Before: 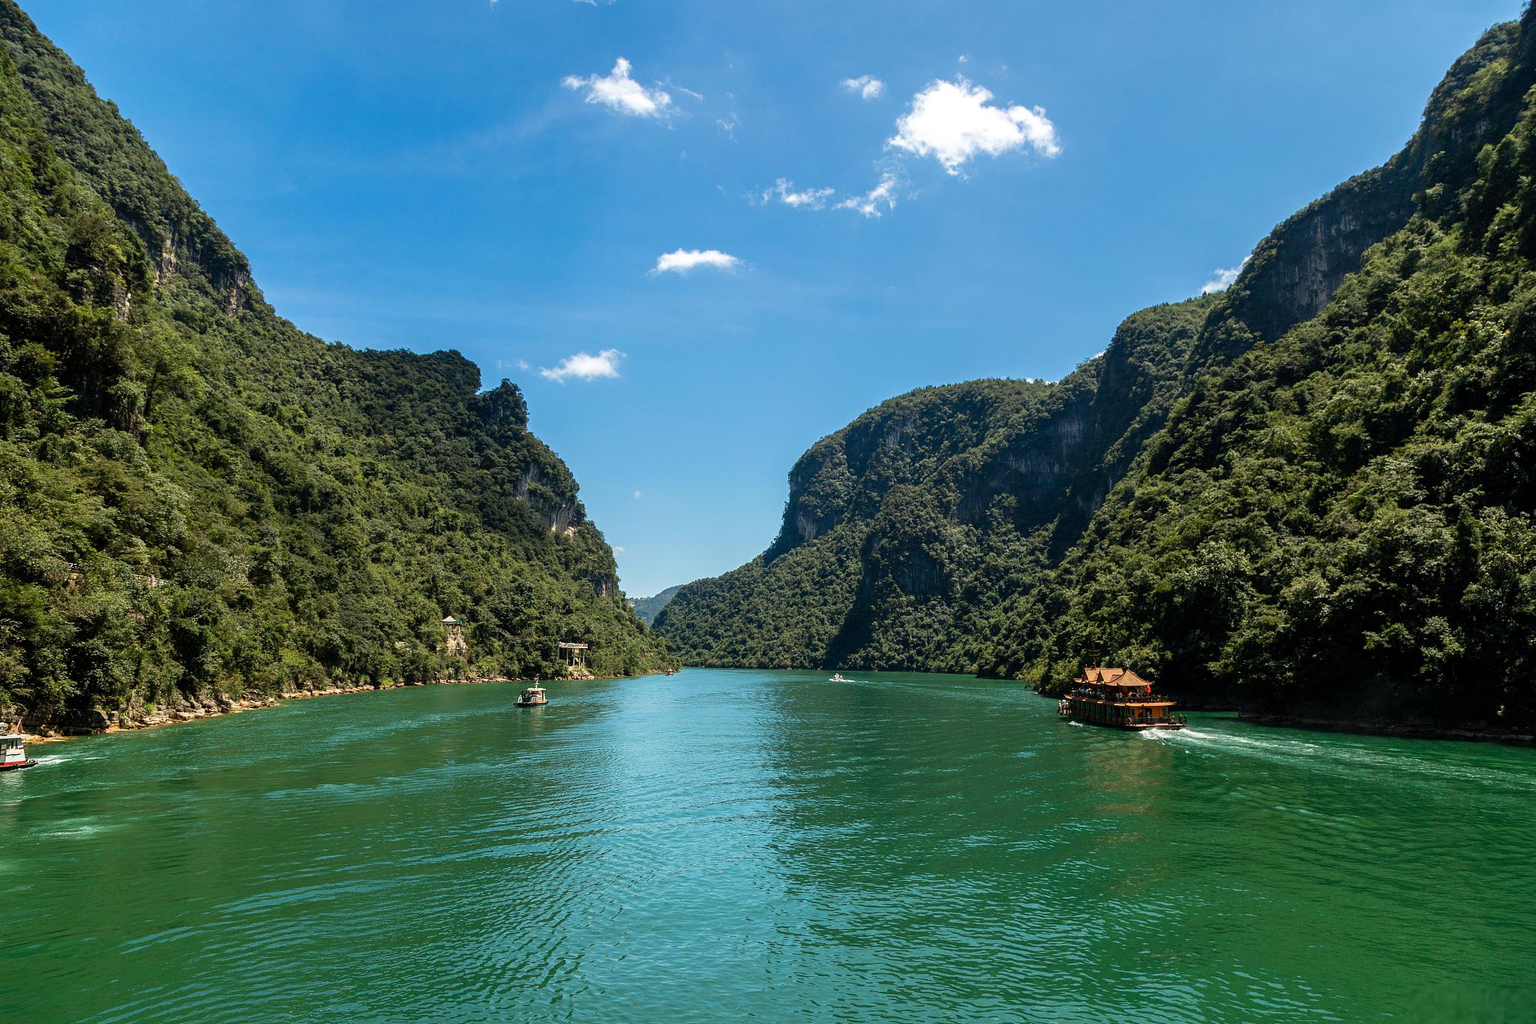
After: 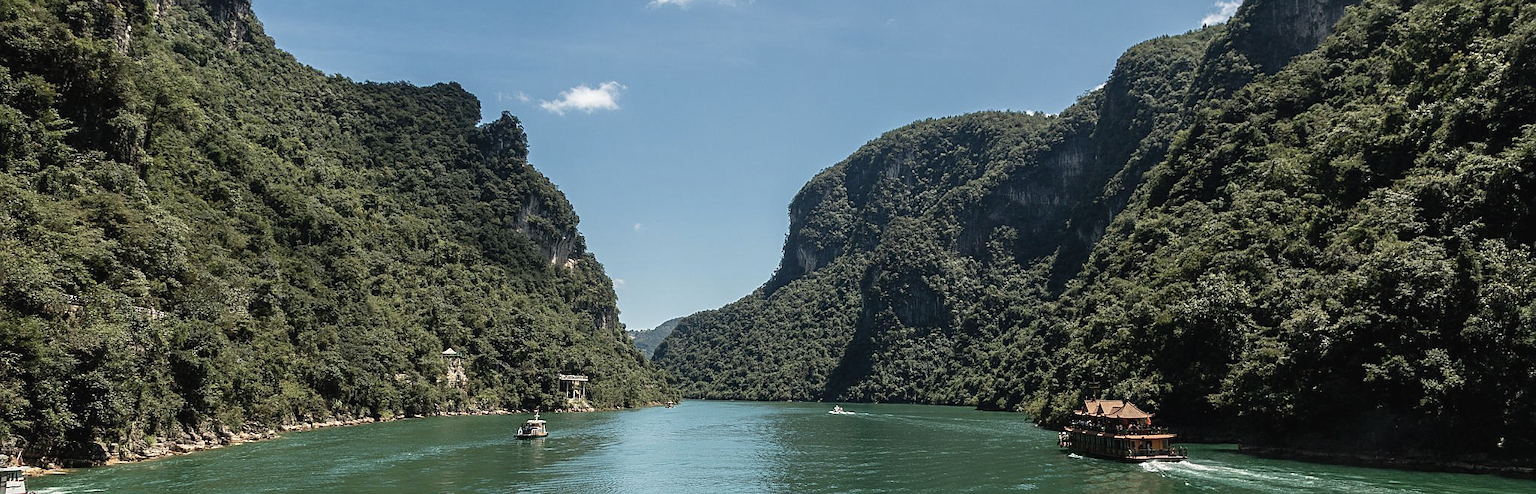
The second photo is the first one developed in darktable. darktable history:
contrast brightness saturation: contrast -0.042, saturation -0.393
sharpen: radius 1.83, amount 0.395, threshold 1.596
crop and rotate: top 26.225%, bottom 25.488%
